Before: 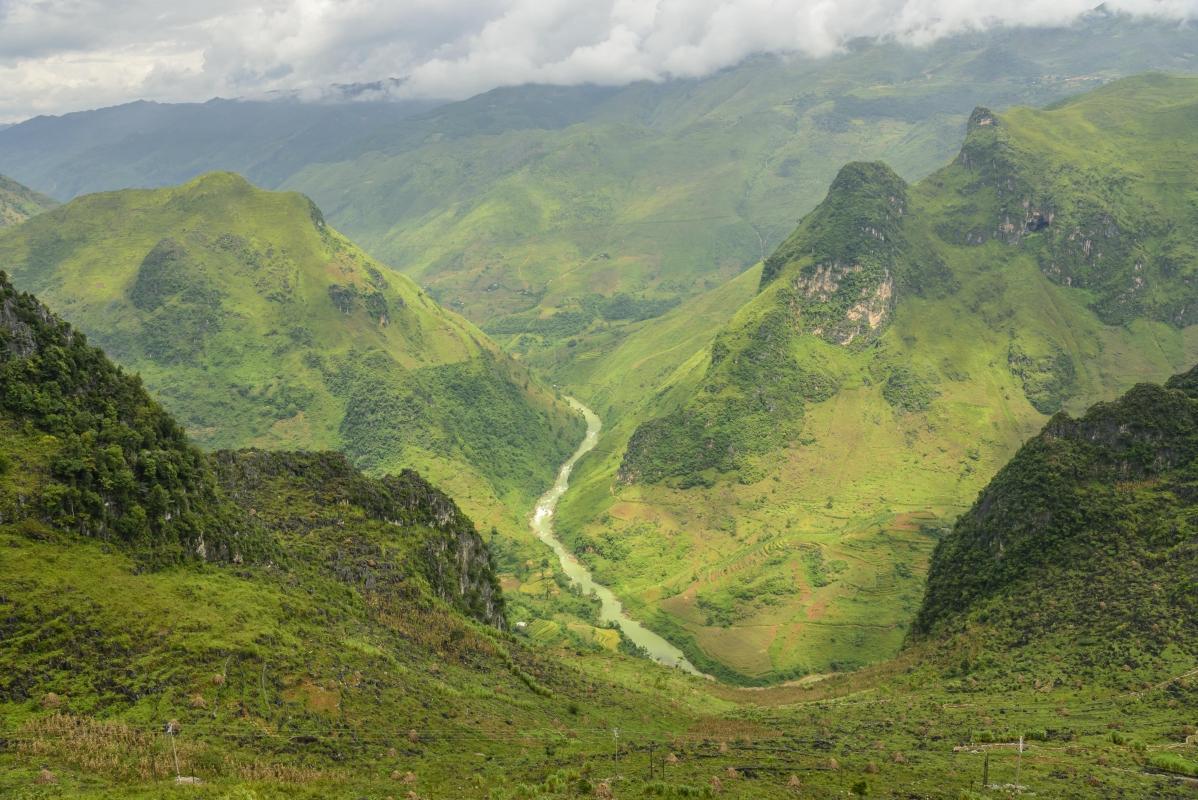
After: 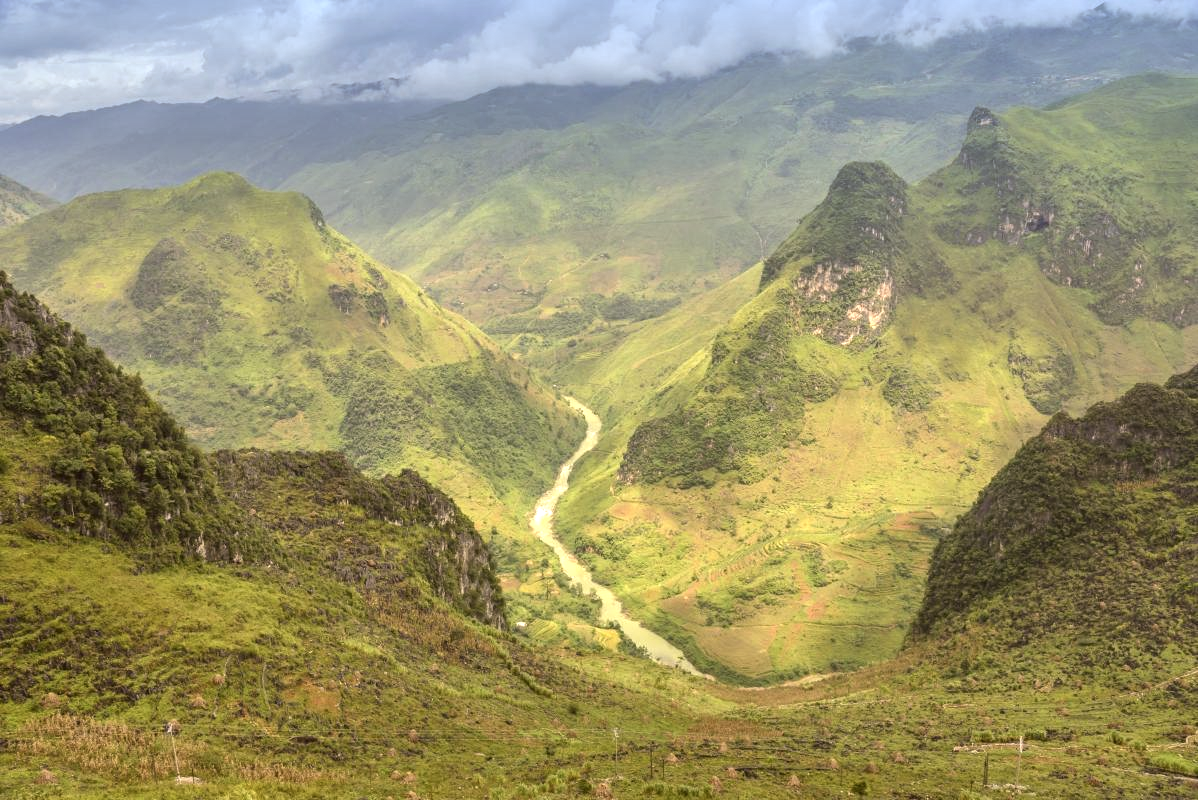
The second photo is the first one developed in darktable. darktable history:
shadows and highlights: shadows 49, highlights -41, soften with gaussian
graduated density: density 2.02 EV, hardness 44%, rotation 0.374°, offset 8.21, hue 208.8°, saturation 97%
exposure: black level correction 0, exposure 0.7 EV, compensate exposure bias true, compensate highlight preservation false
color balance rgb: on, module defaults
color correction: highlights a* 10.21, highlights b* 9.79, shadows a* 8.61, shadows b* 7.88, saturation 0.8
